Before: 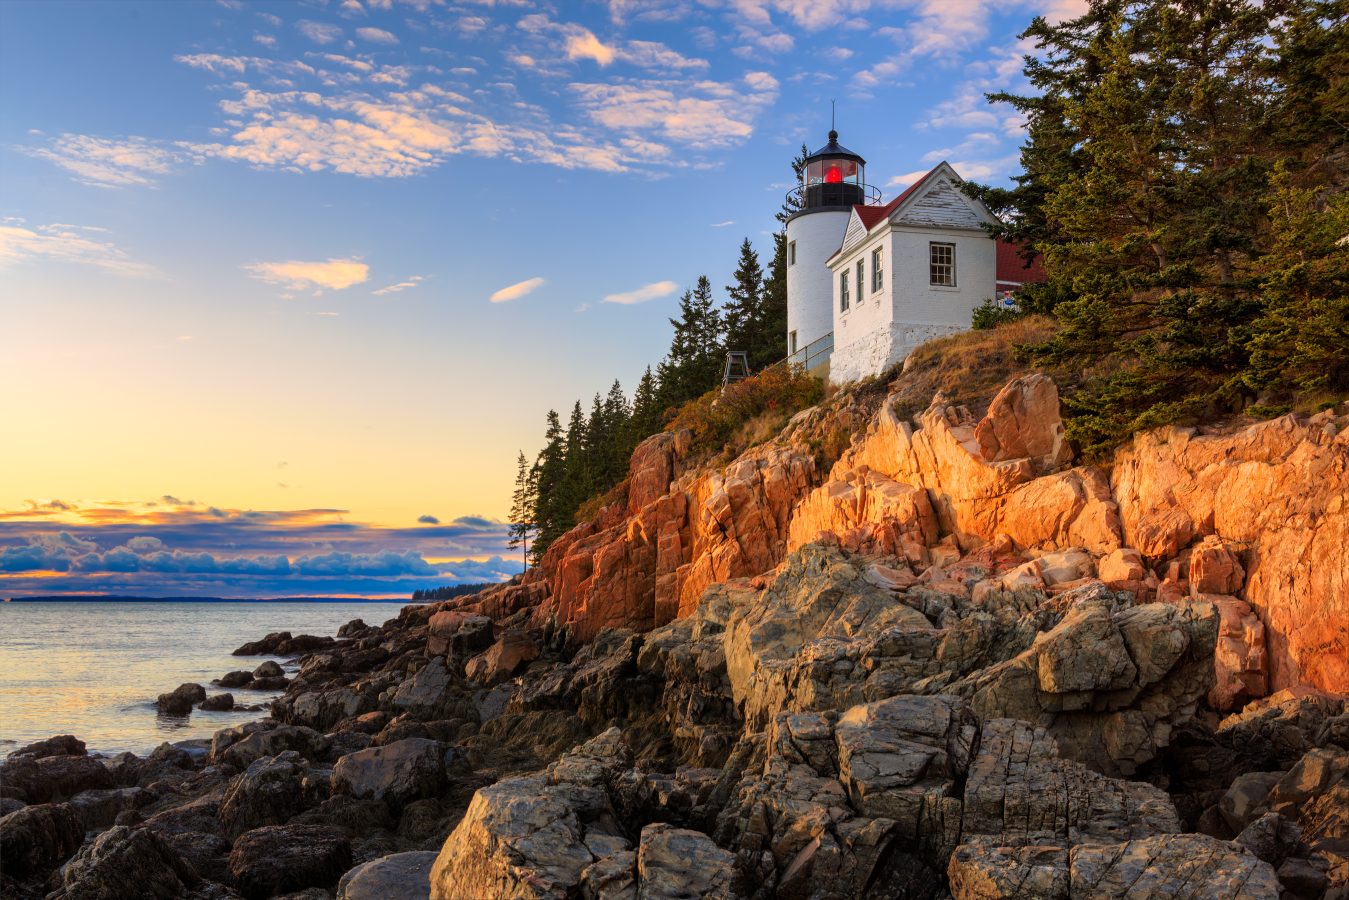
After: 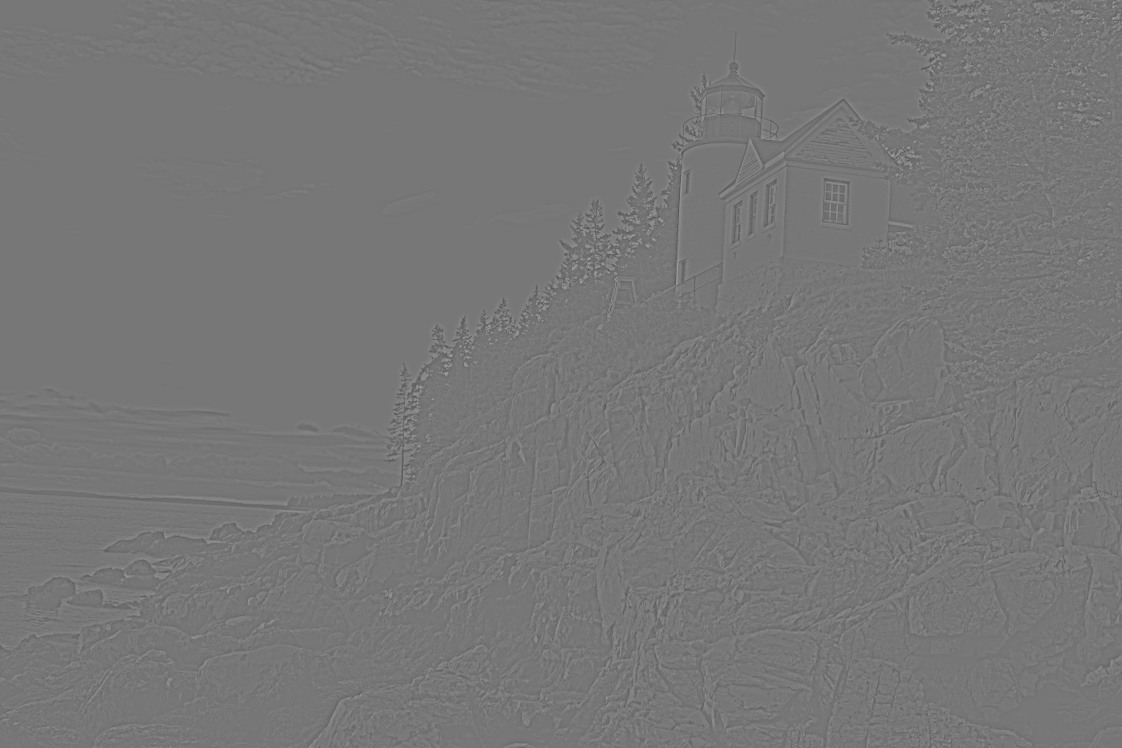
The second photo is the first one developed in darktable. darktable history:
highpass: sharpness 5.84%, contrast boost 8.44%
crop and rotate: angle -3.27°, left 5.211%, top 5.211%, right 4.607%, bottom 4.607%
